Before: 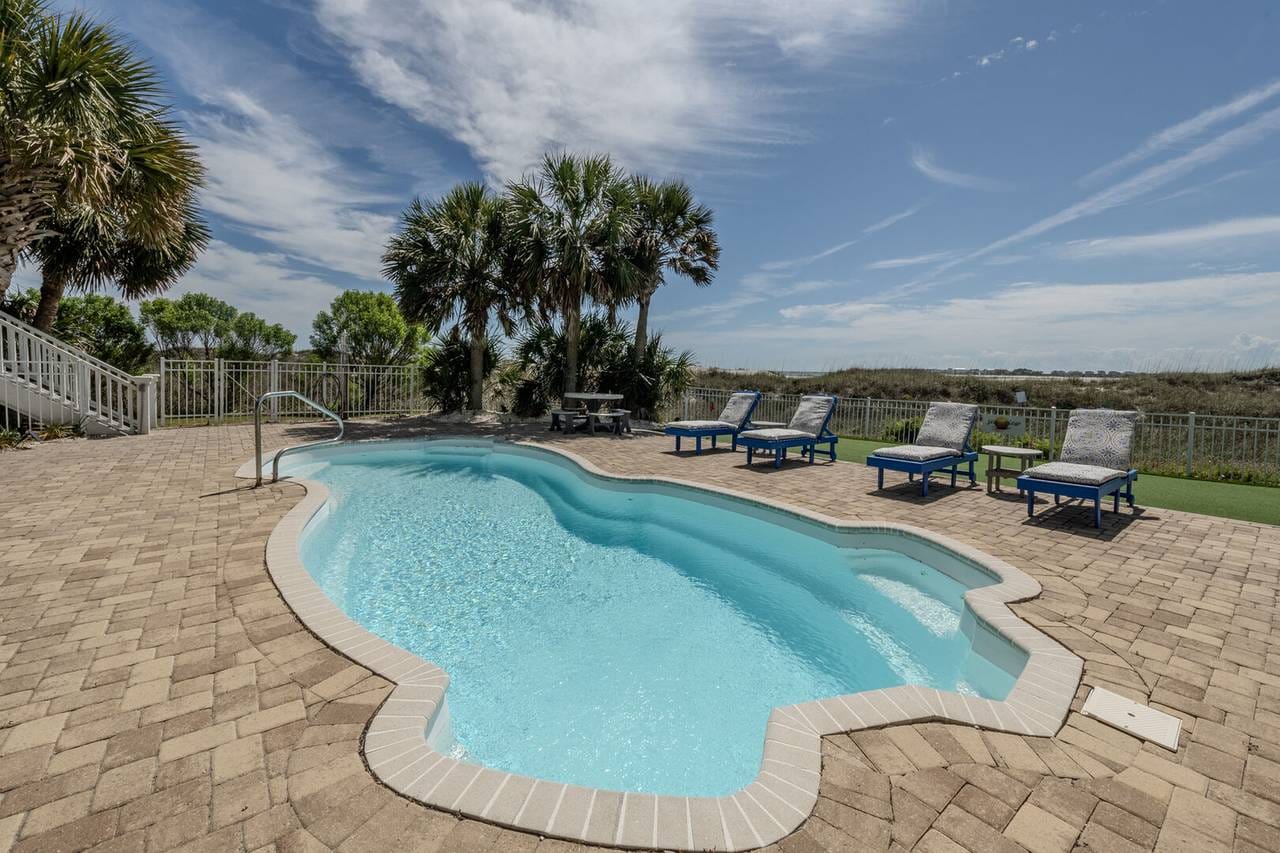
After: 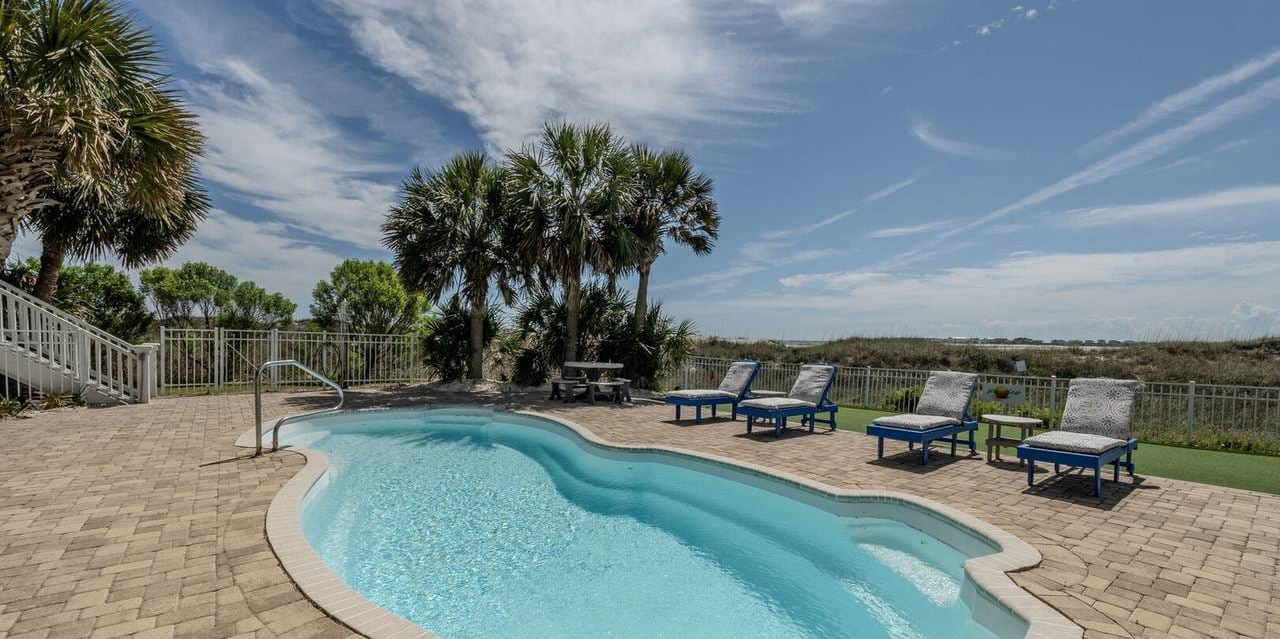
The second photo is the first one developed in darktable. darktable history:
crop: top 3.749%, bottom 21.286%
